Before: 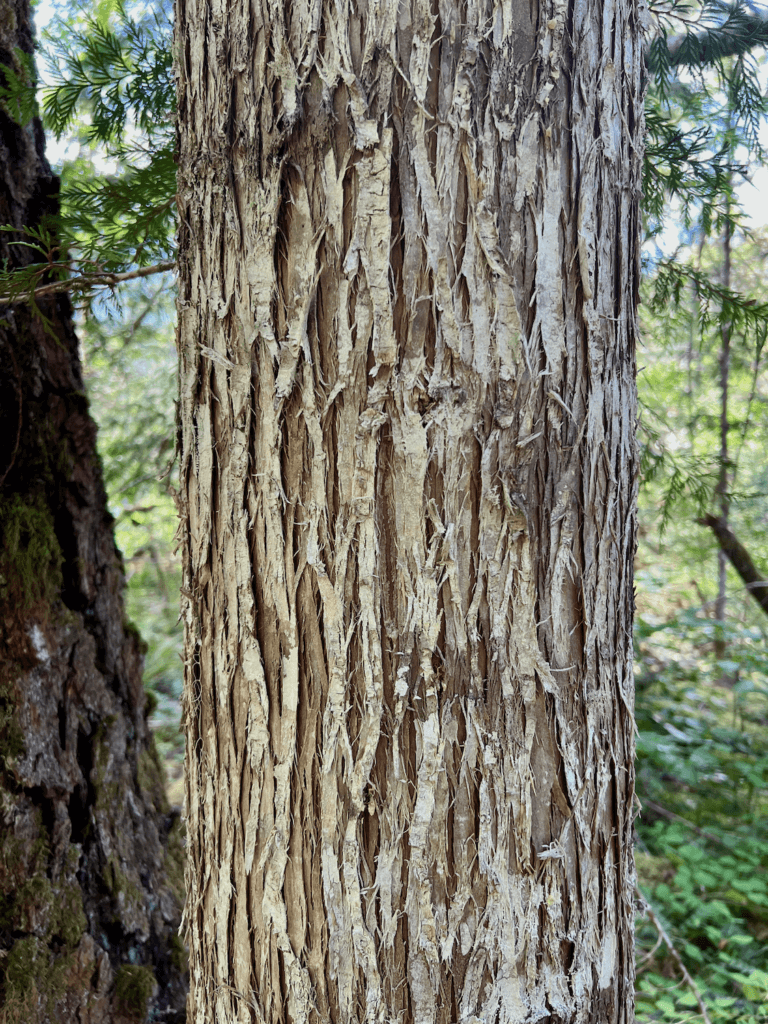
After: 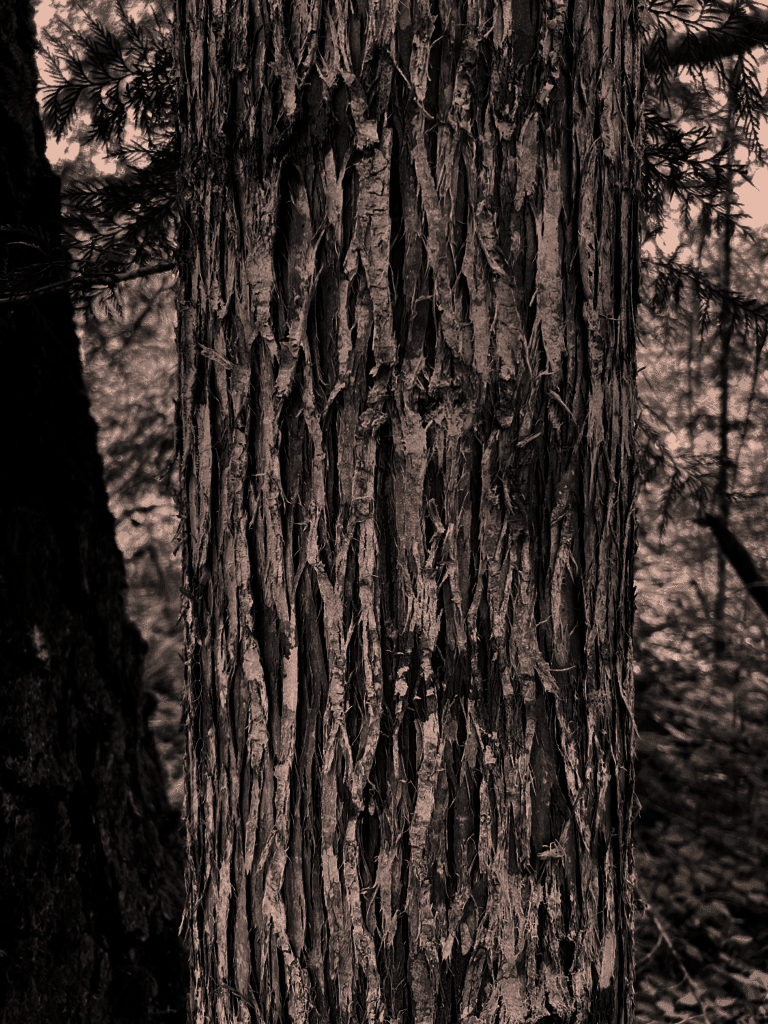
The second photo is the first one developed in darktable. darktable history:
contrast brightness saturation: contrast 0.02, brightness -0.996, saturation -0.995
color correction: highlights a* 17.7, highlights b* 18.57
